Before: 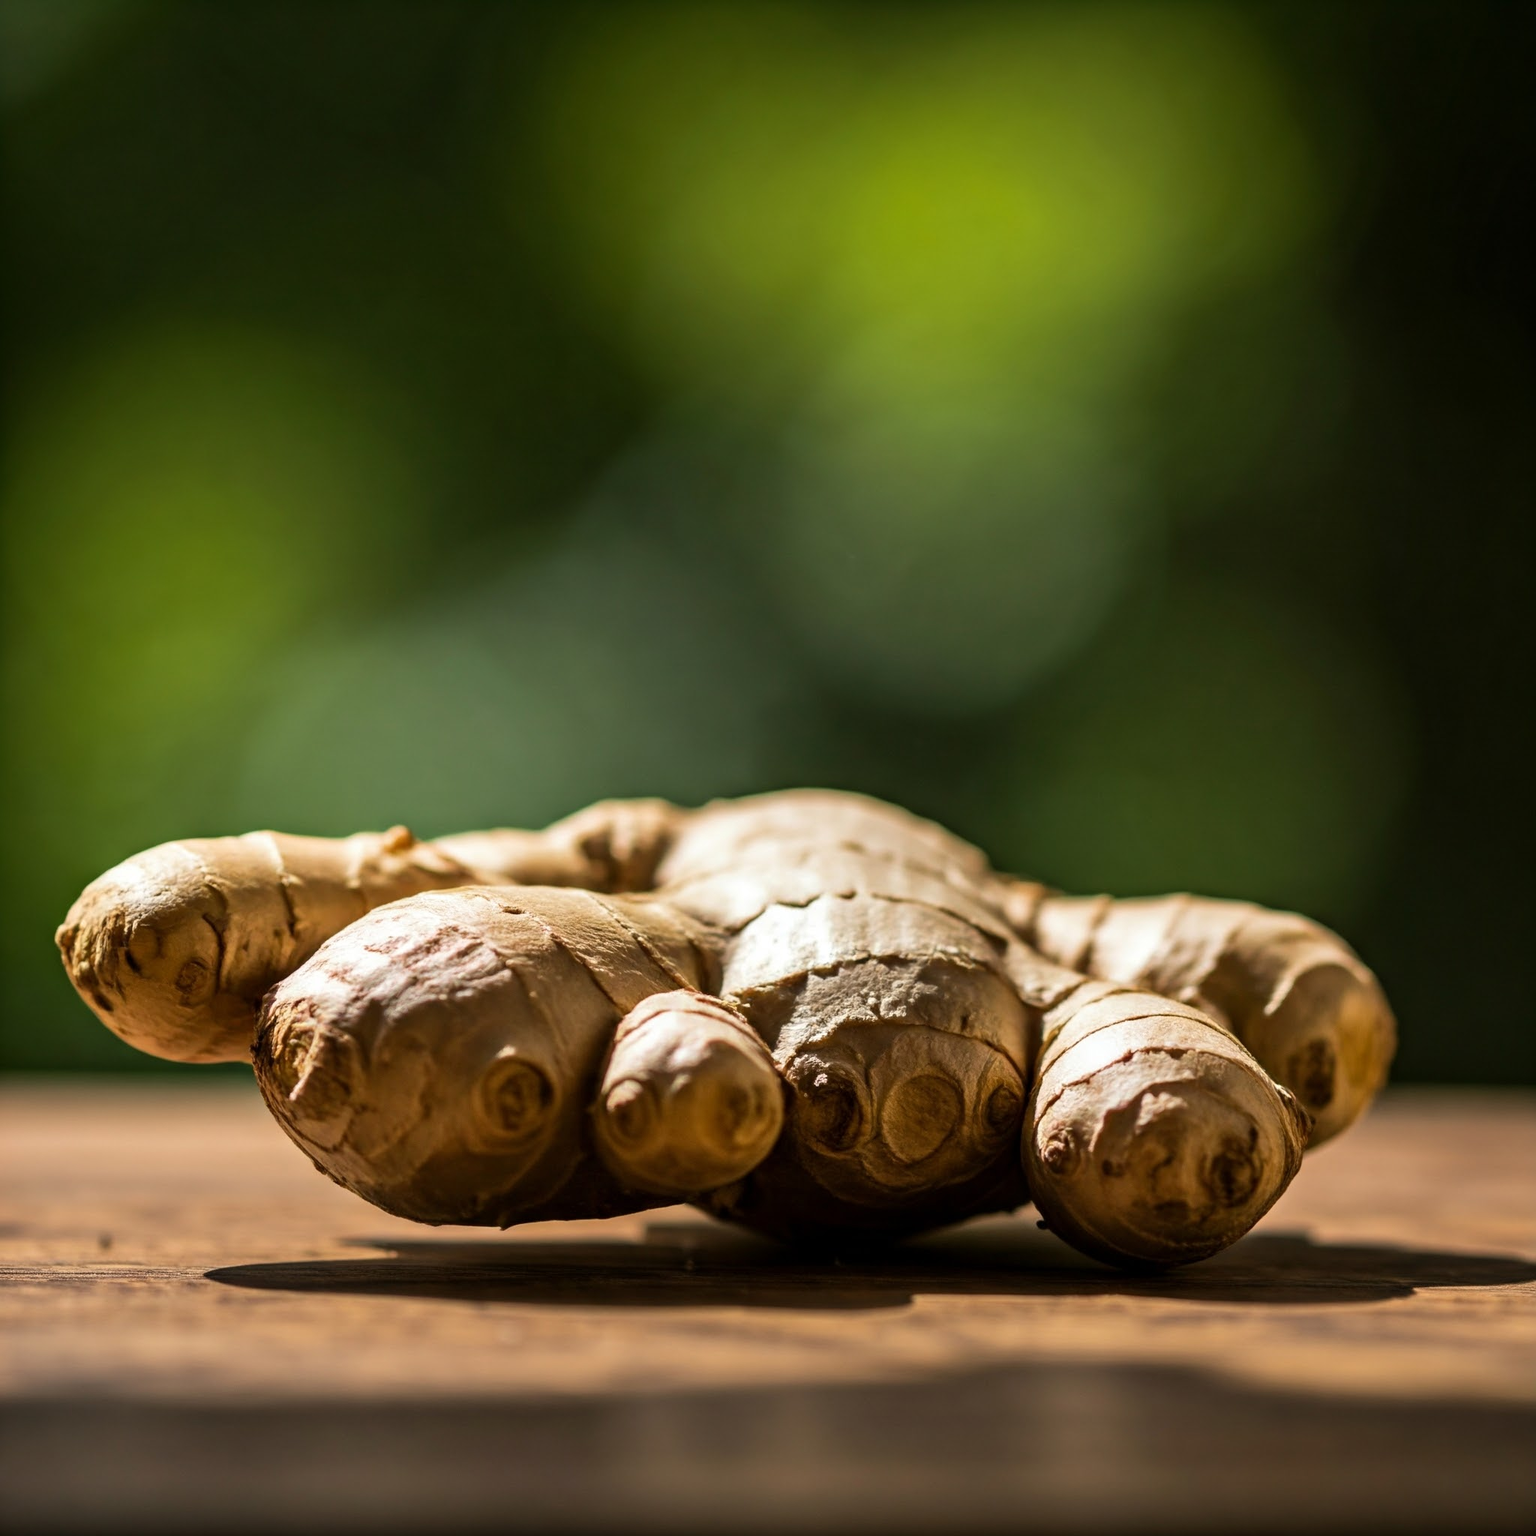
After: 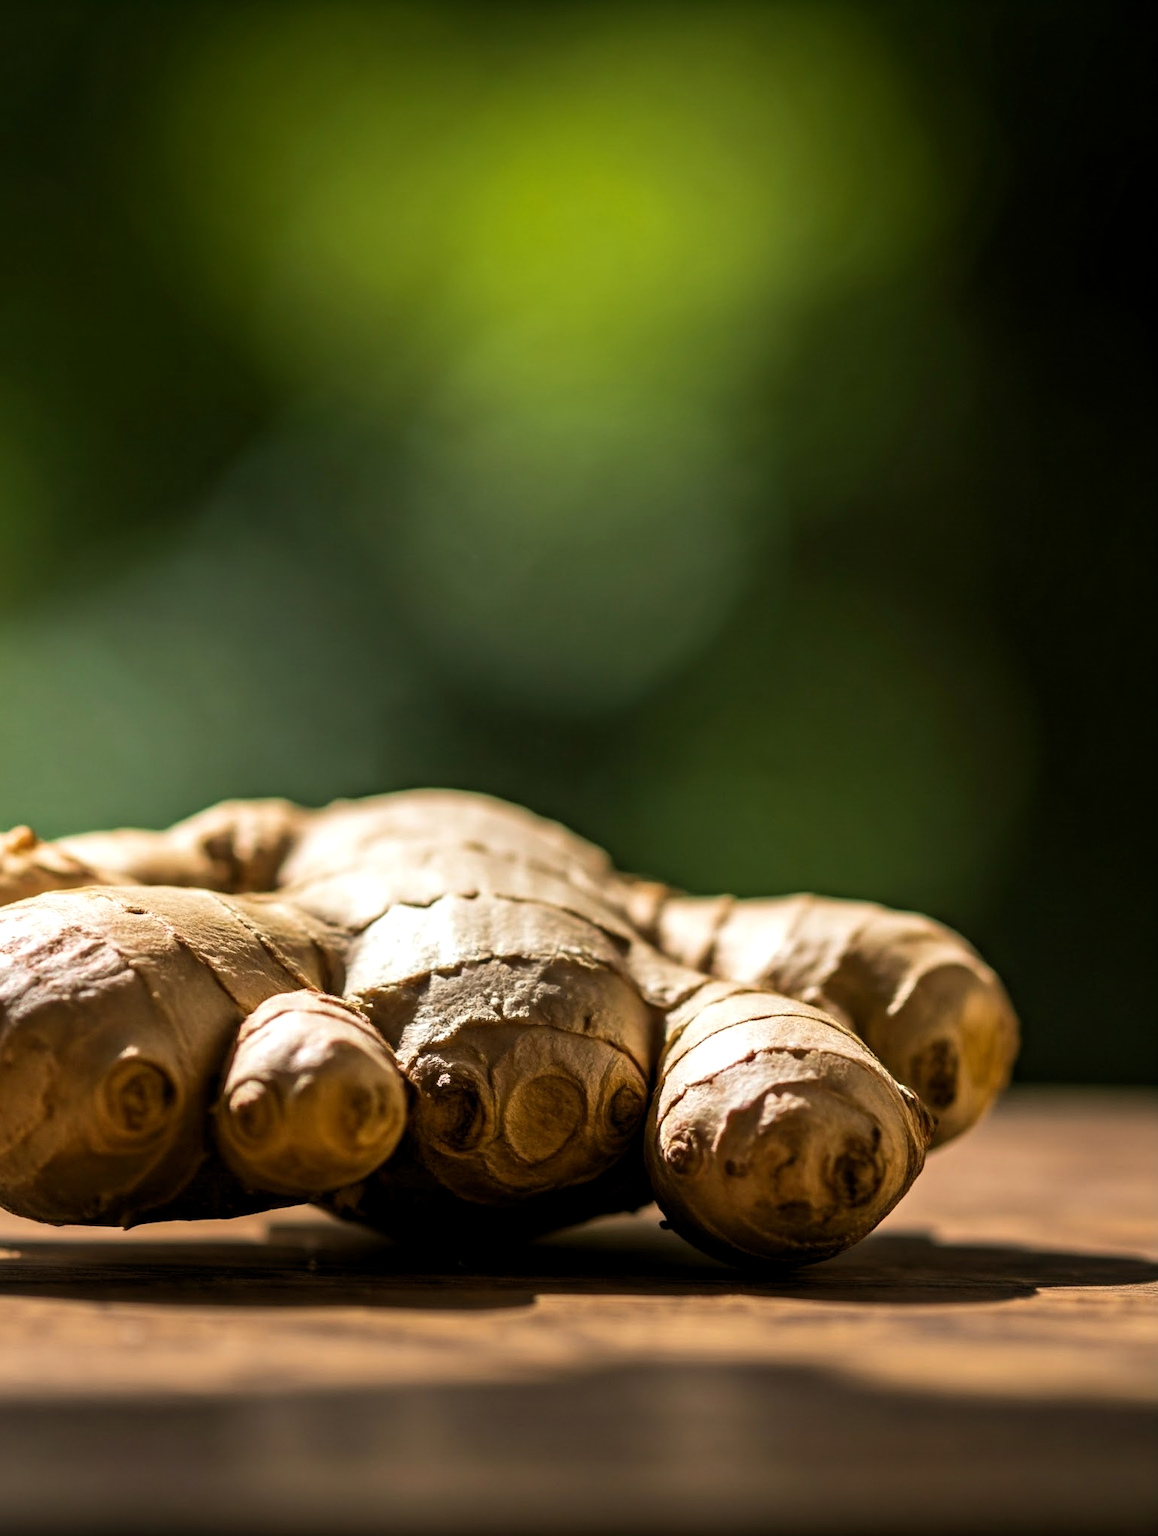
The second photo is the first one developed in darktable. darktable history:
shadows and highlights: shadows -23.08, highlights 46.15, soften with gaussian
crop and rotate: left 24.6%
levels: levels [0.016, 0.484, 0.953]
